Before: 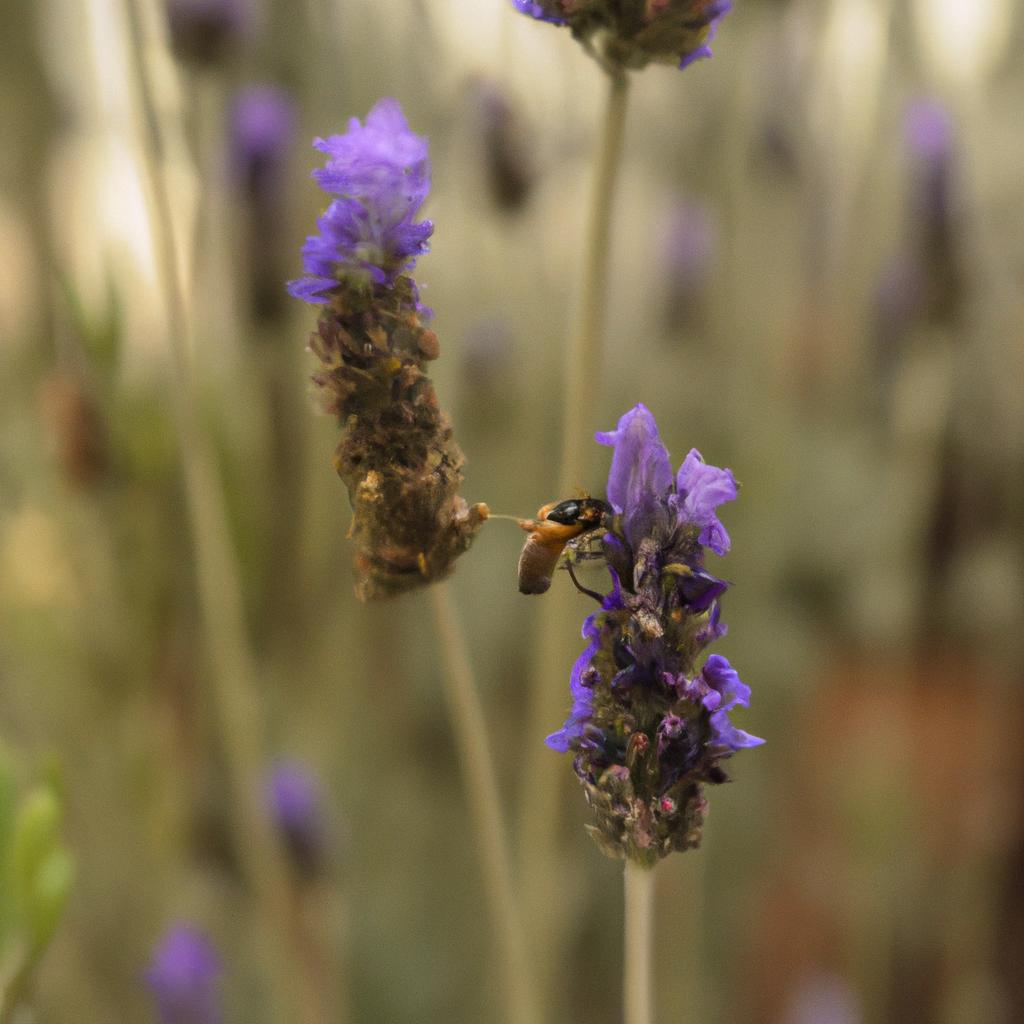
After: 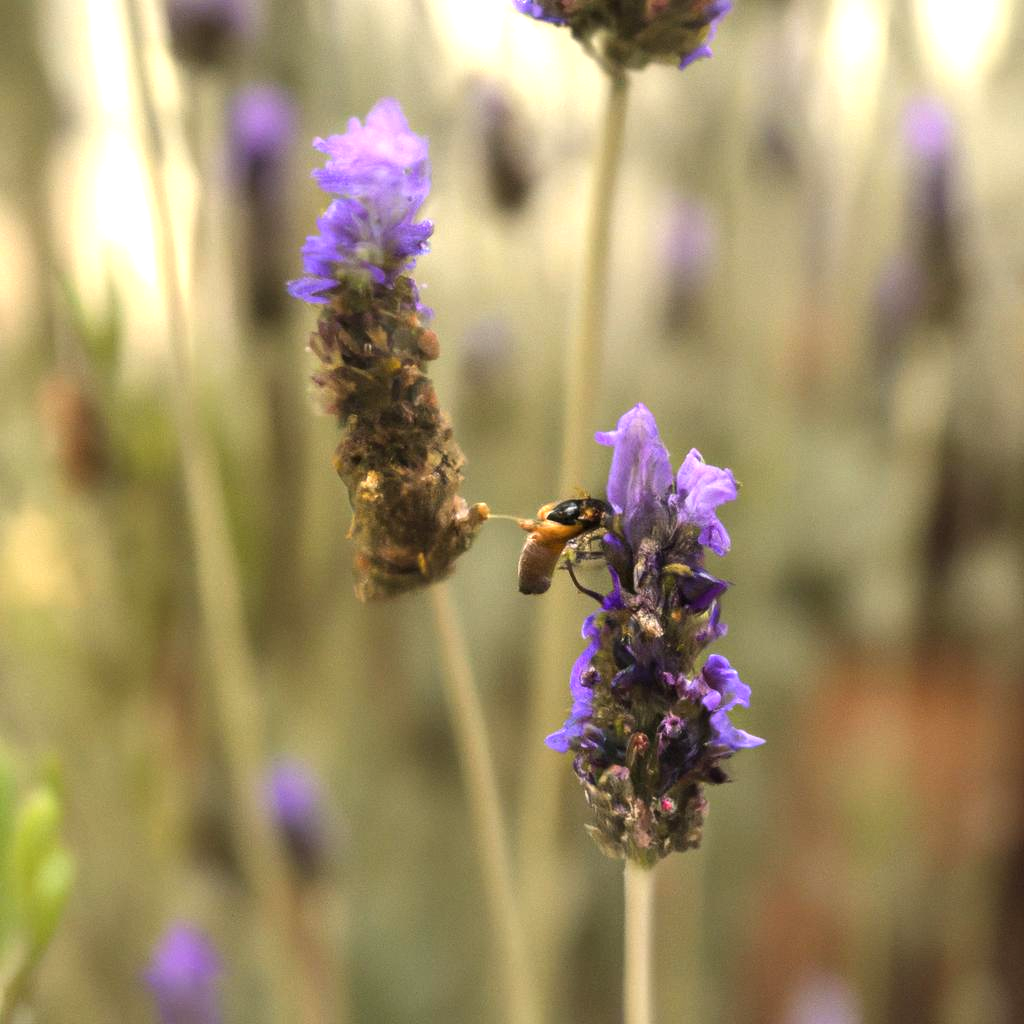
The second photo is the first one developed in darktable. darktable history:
tone equalizer: -8 EV -0.408 EV, -7 EV -0.365 EV, -6 EV -0.349 EV, -5 EV -0.197 EV, -3 EV 0.2 EV, -2 EV 0.304 EV, -1 EV 0.38 EV, +0 EV 0.389 EV, edges refinement/feathering 500, mask exposure compensation -1.57 EV, preserve details guided filter
exposure: exposure 0.609 EV, compensate highlight preservation false
